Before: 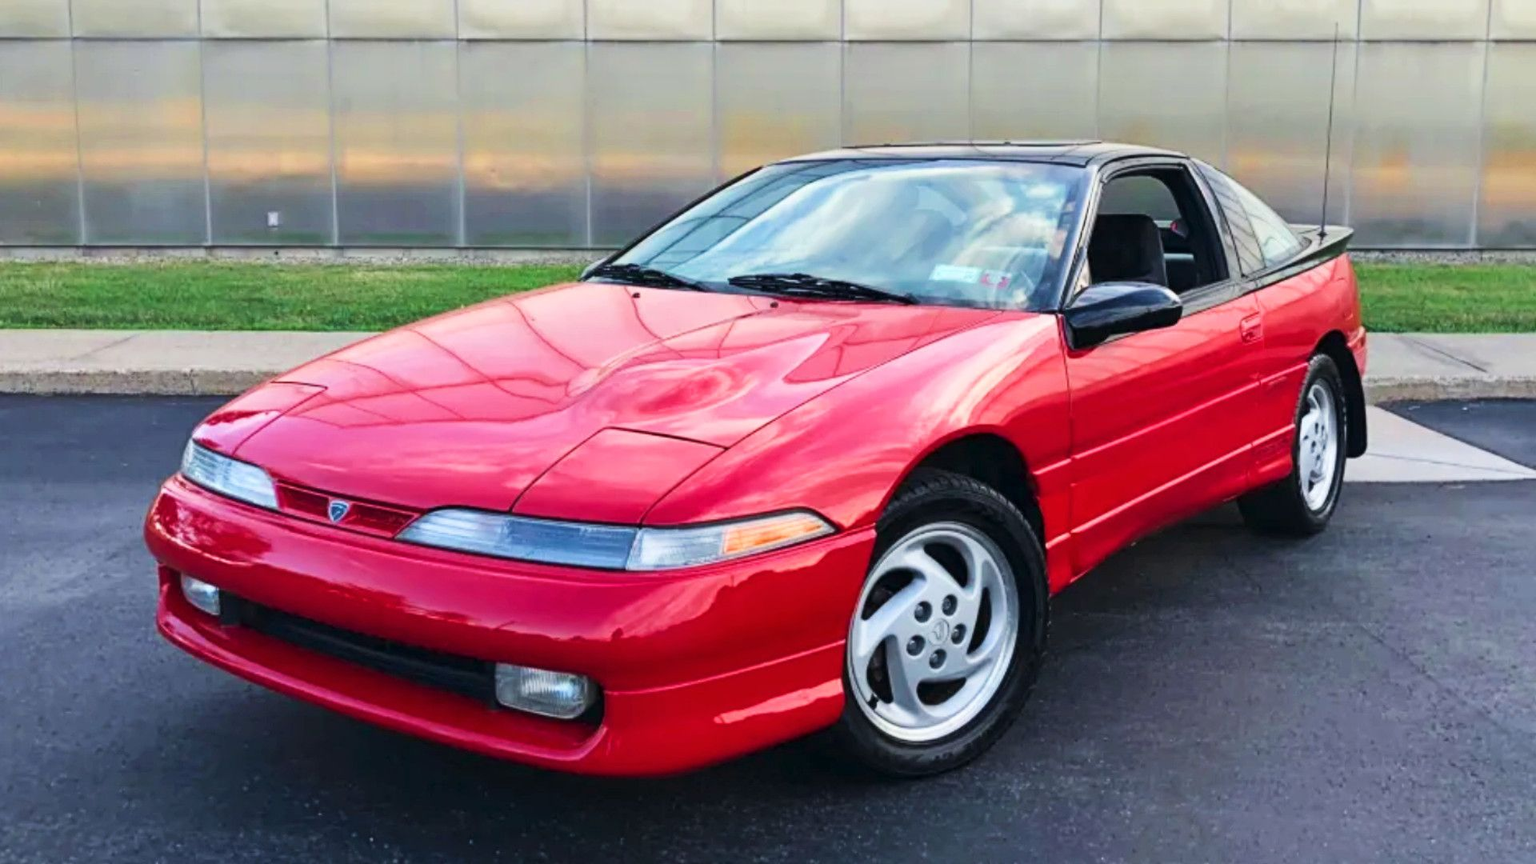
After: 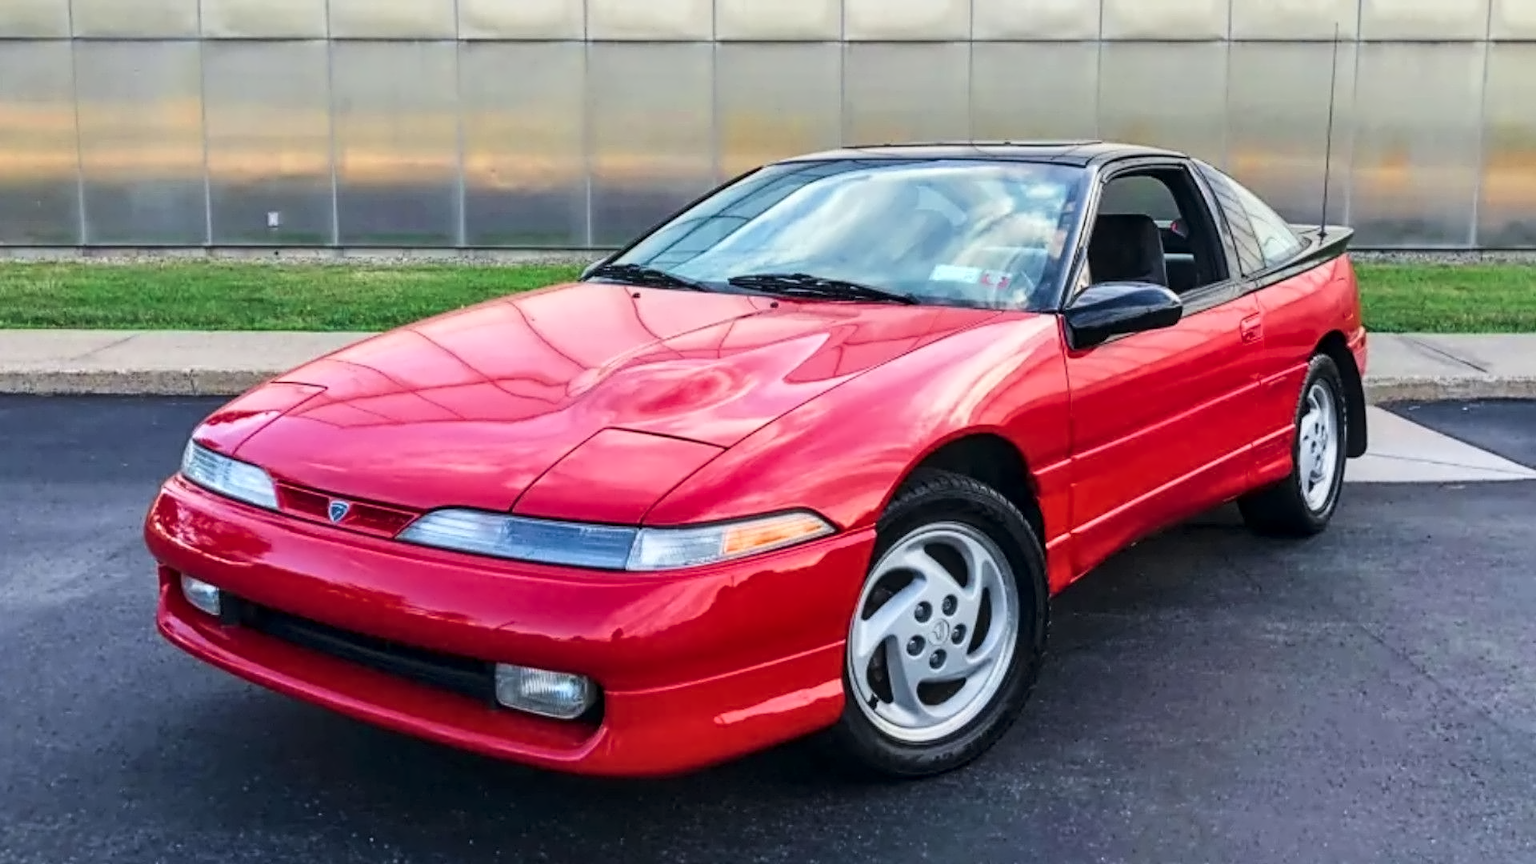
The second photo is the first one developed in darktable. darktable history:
contrast equalizer: y [[0.5 ×4, 0.525, 0.667], [0.5 ×6], [0.5 ×6], [0 ×4, 0.042, 0], [0, 0, 0.004, 0.1, 0.191, 0.131]]
local contrast: on, module defaults
